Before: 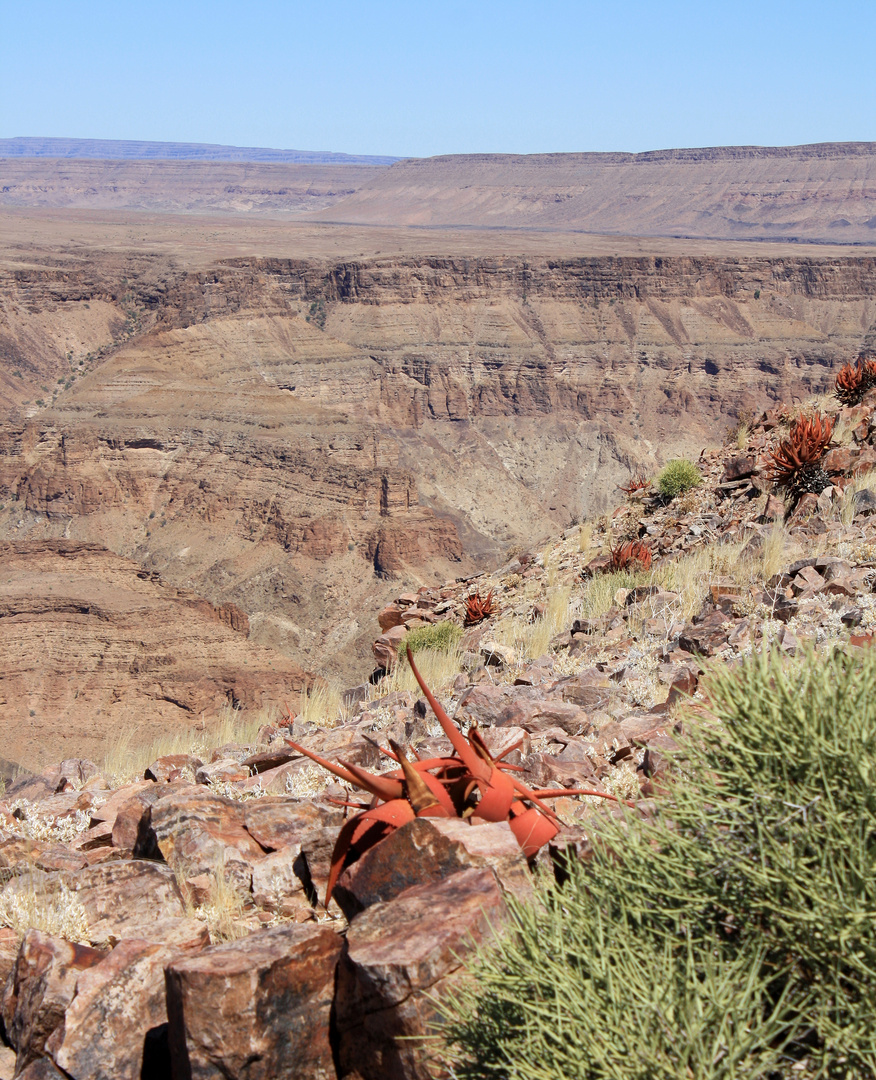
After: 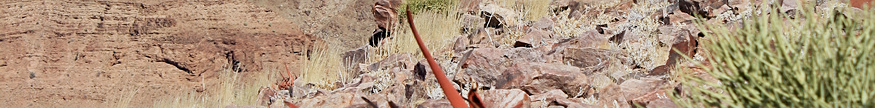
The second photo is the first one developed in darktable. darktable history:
sigmoid: contrast 1.22, skew 0.65
crop and rotate: top 59.084%, bottom 30.916%
sharpen: on, module defaults
